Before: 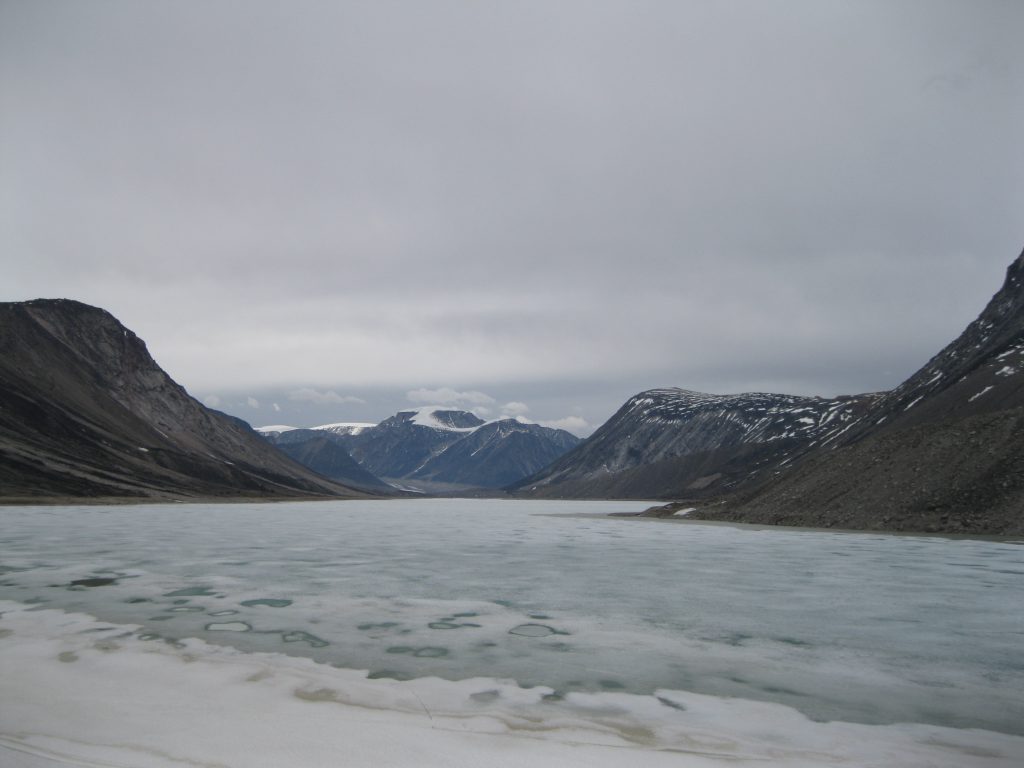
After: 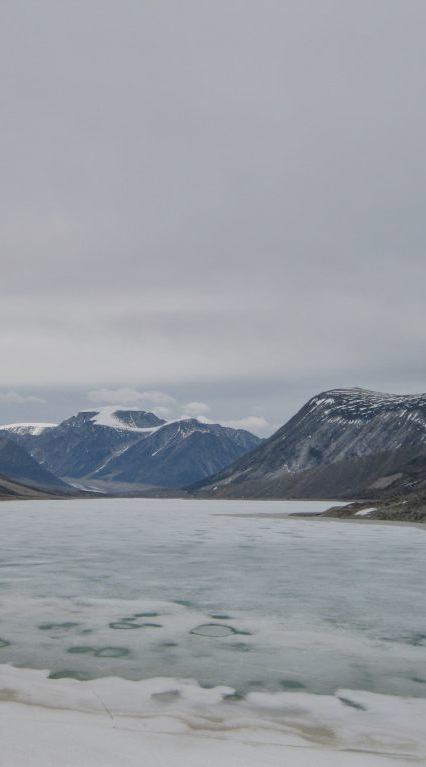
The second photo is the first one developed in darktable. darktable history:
local contrast: on, module defaults
crop: left 31.229%, right 27.105%
tone equalizer: -8 EV 1 EV, -7 EV 1 EV, -6 EV 1 EV, -5 EV 1 EV, -4 EV 1 EV, -3 EV 0.75 EV, -2 EV 0.5 EV, -1 EV 0.25 EV
filmic rgb: black relative exposure -7.65 EV, white relative exposure 4.56 EV, hardness 3.61
